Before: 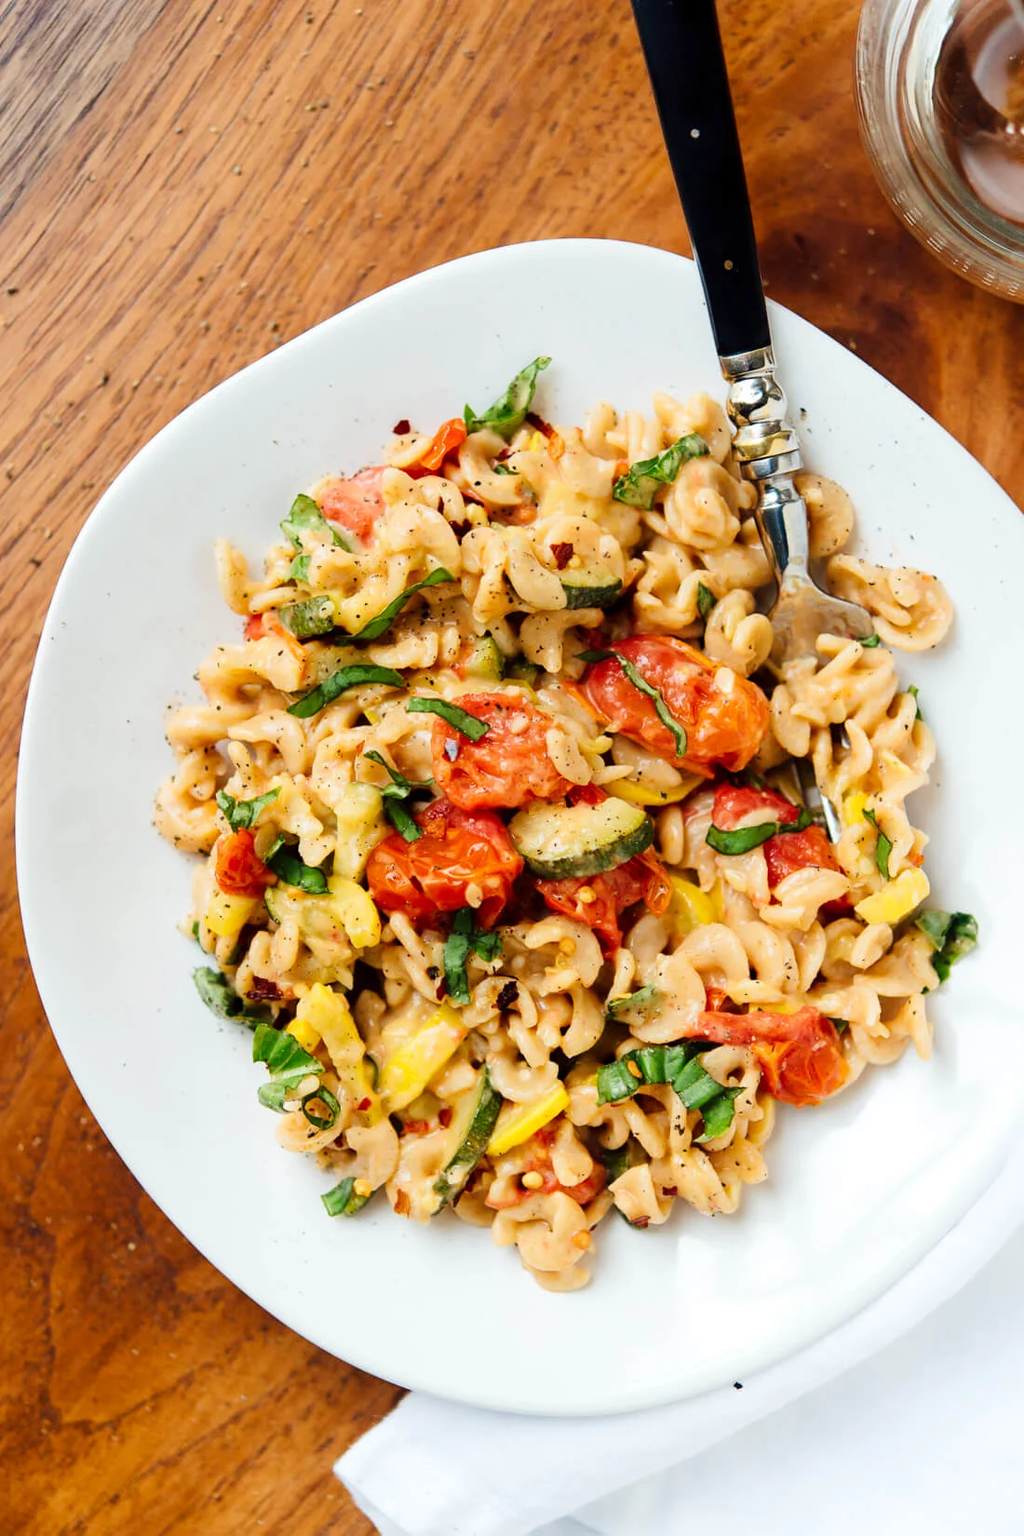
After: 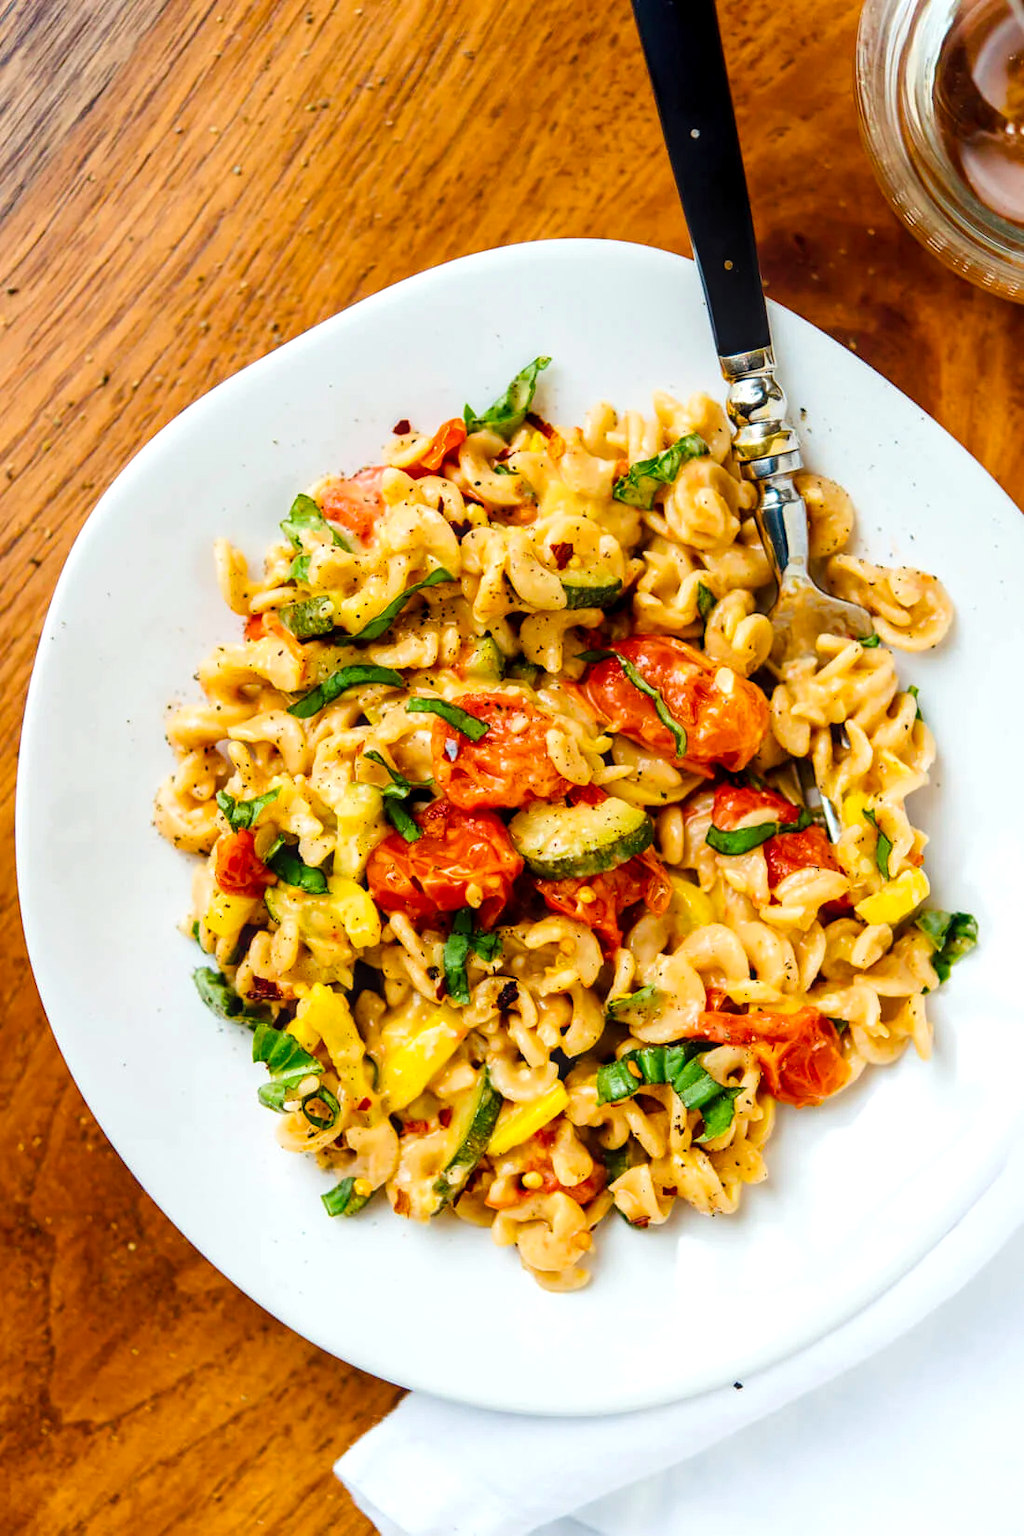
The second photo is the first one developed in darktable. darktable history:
color balance rgb: perceptual saturation grading › global saturation 29.695%, global vibrance 20%
exposure: exposure 0.075 EV, compensate exposure bias true, compensate highlight preservation false
local contrast: on, module defaults
